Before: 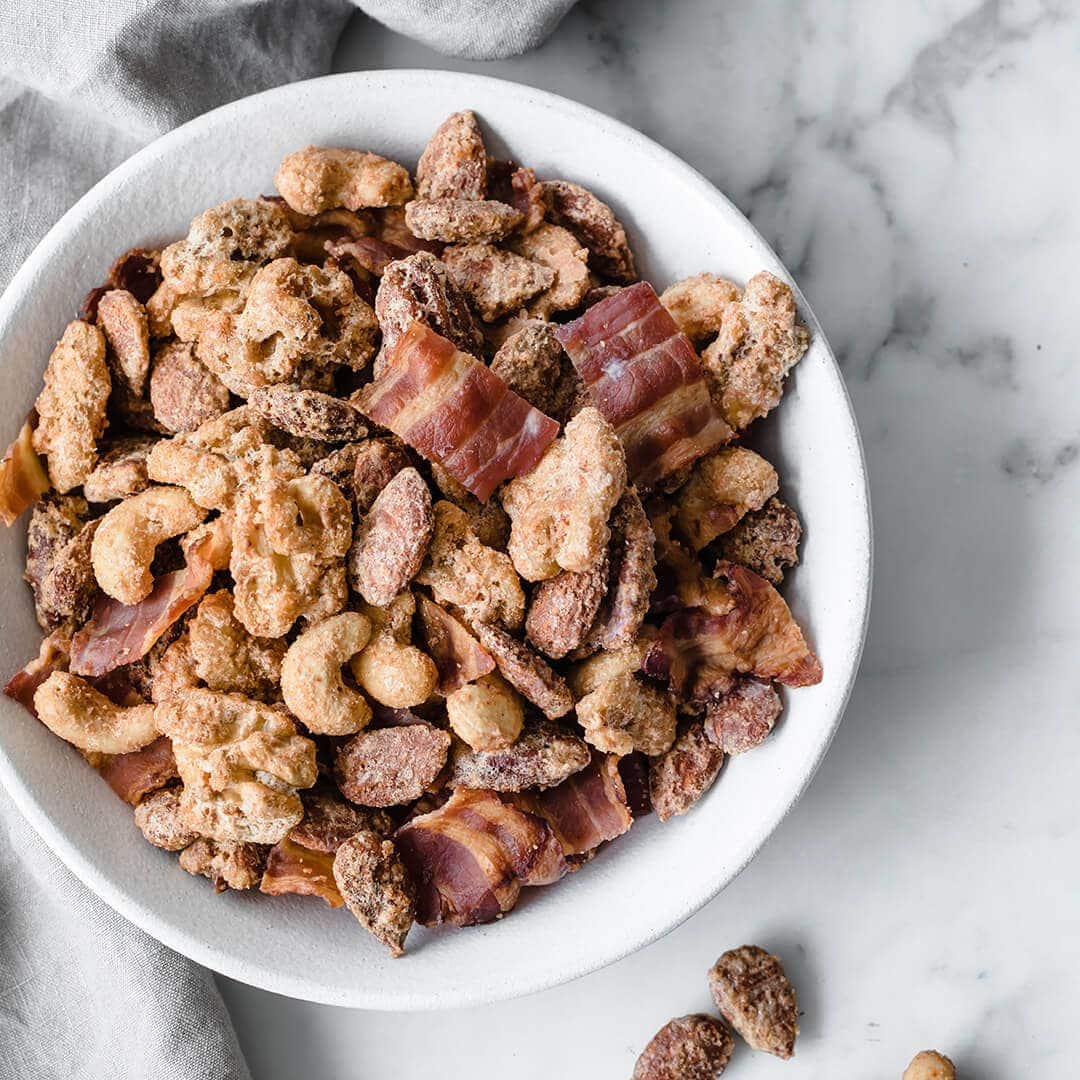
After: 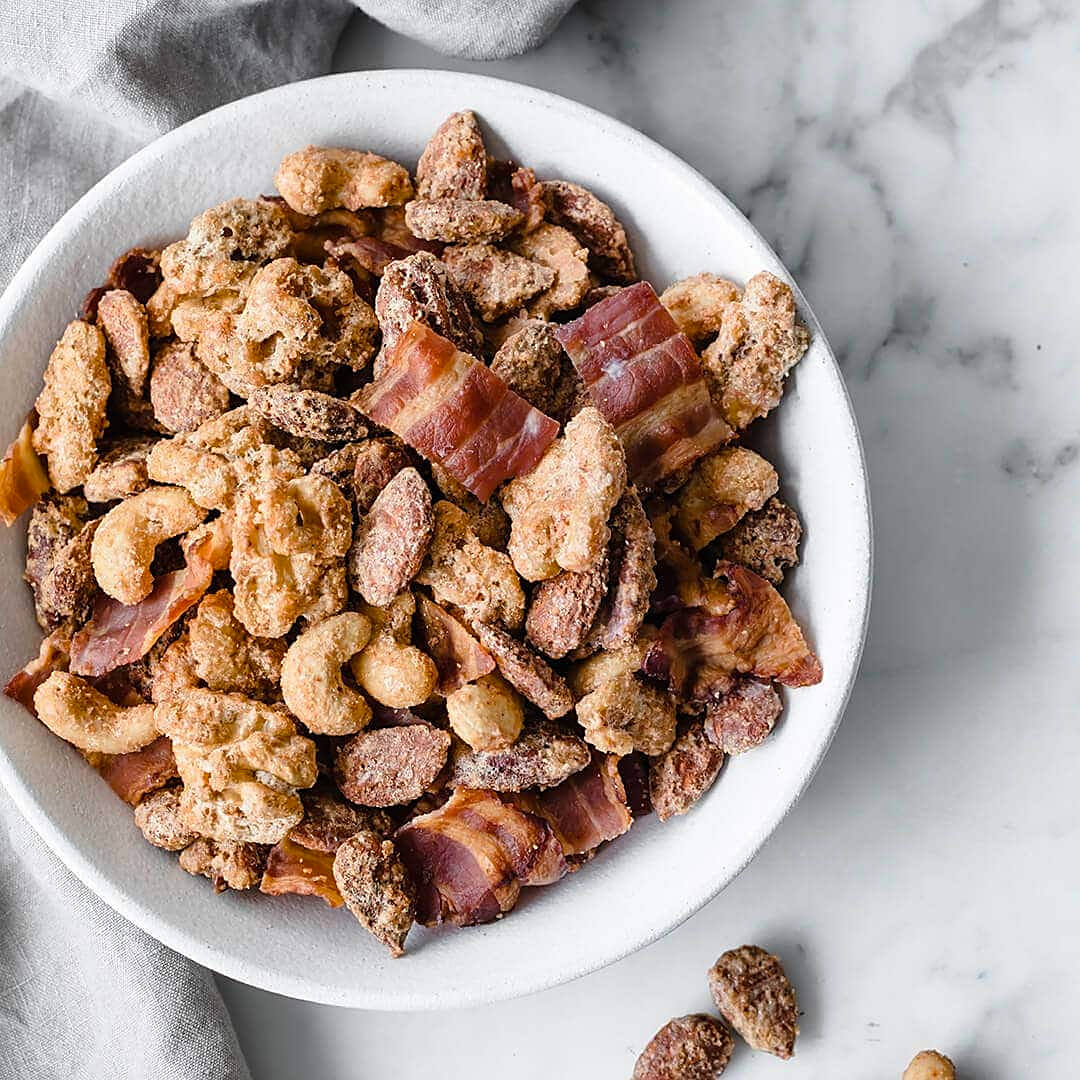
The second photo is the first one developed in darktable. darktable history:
color balance: output saturation 110%
sharpen: radius 1.864, amount 0.398, threshold 1.271
